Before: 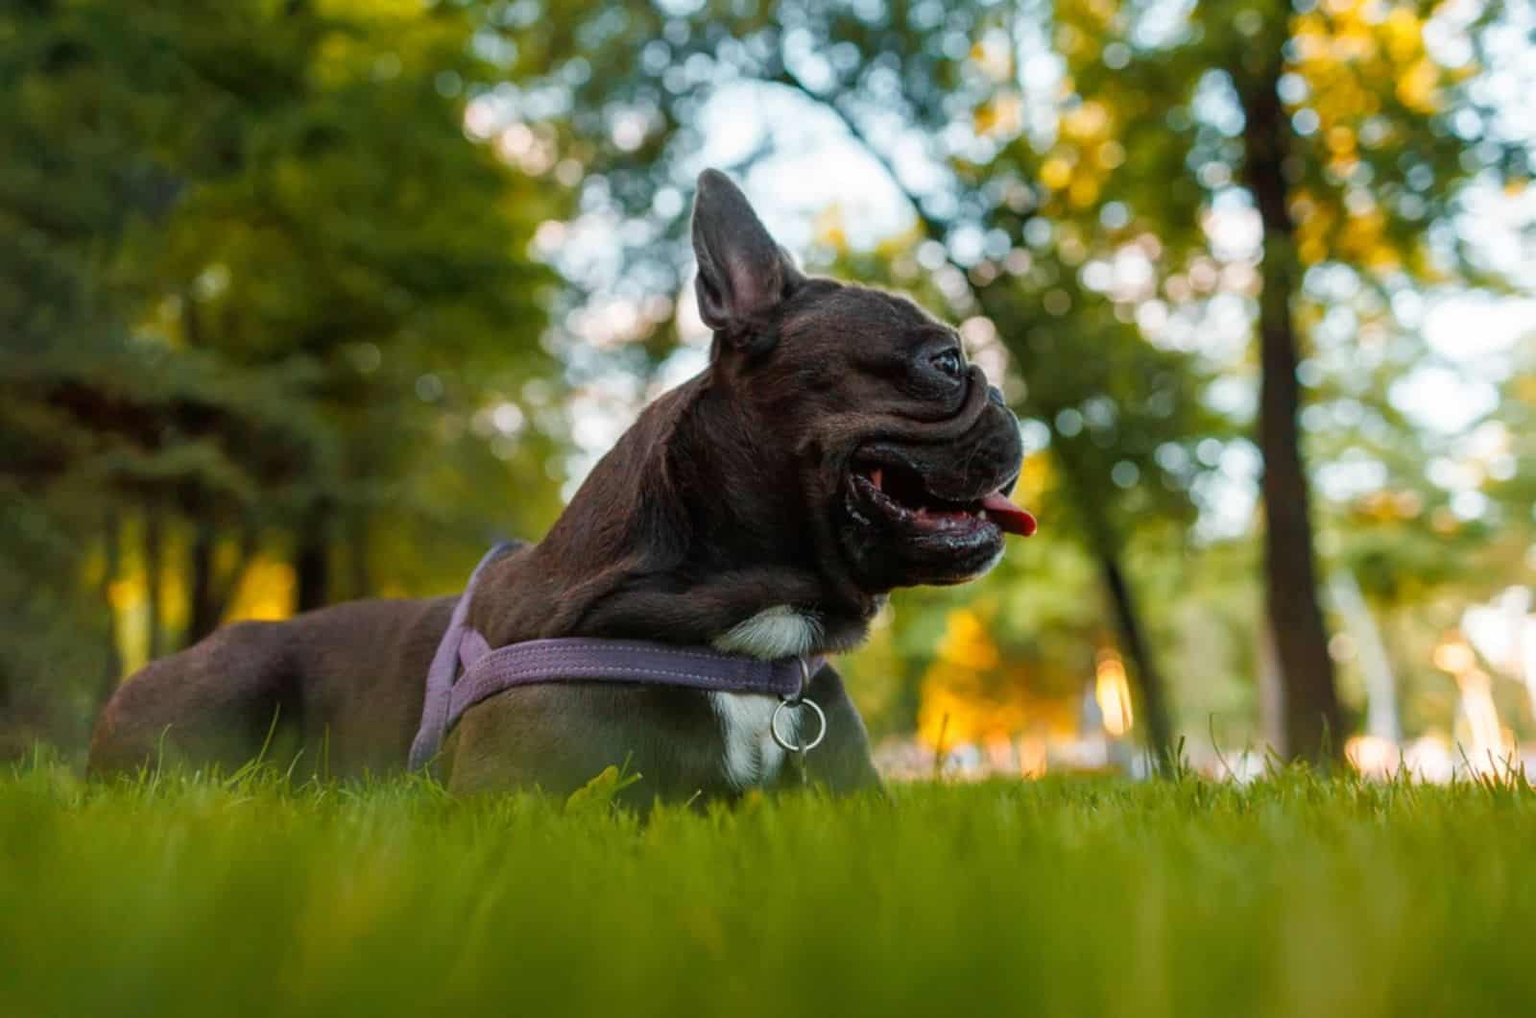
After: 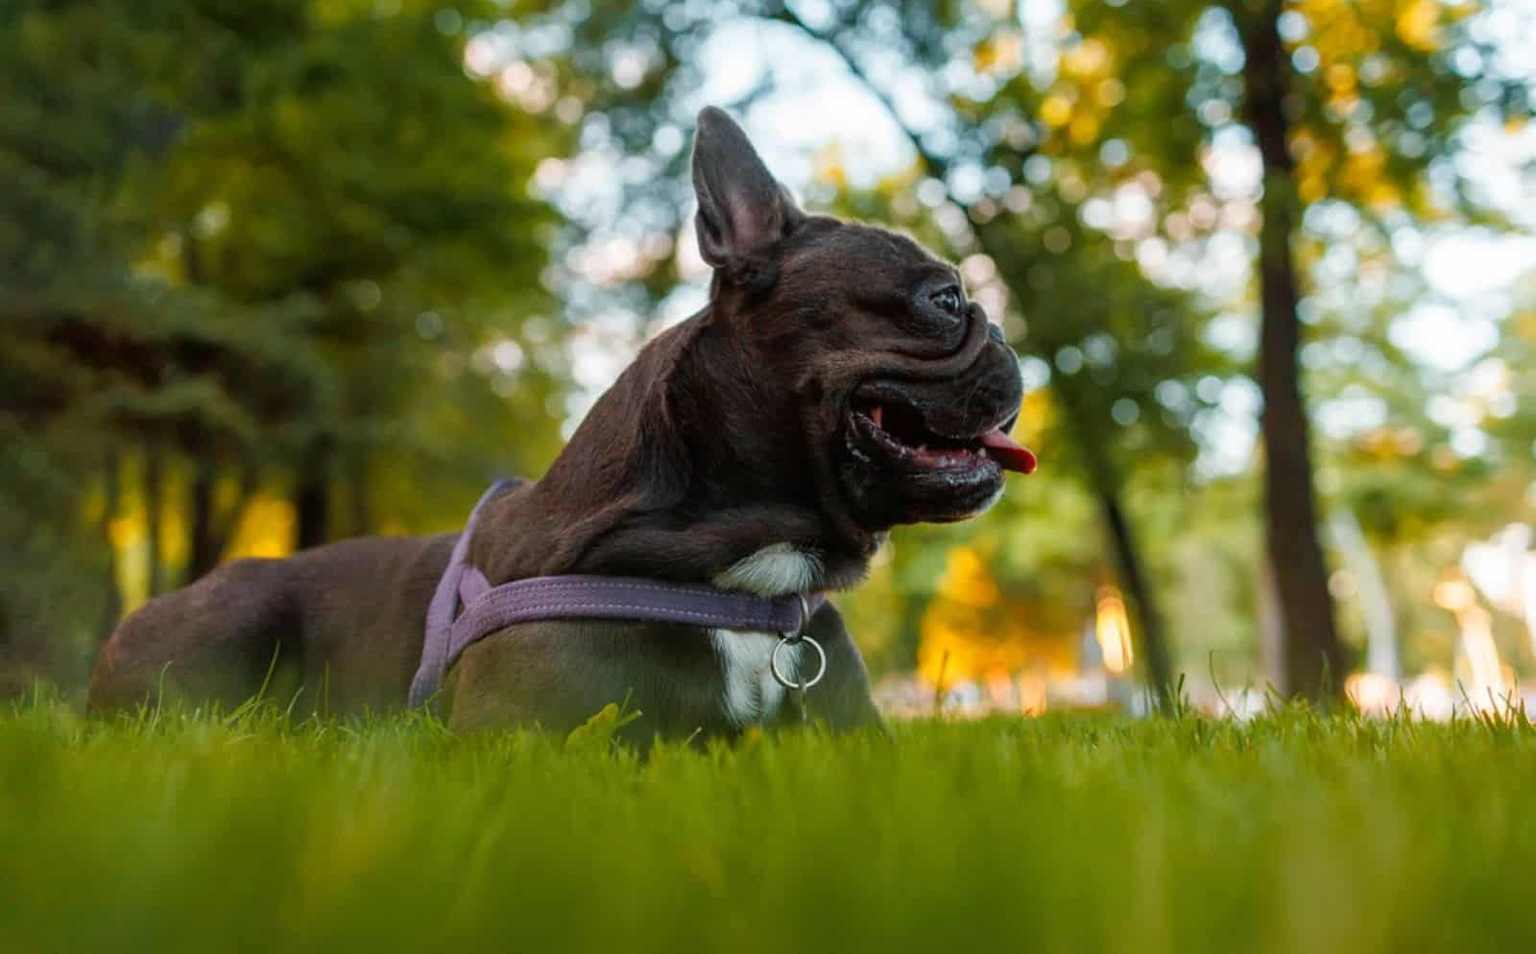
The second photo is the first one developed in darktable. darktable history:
crop and rotate: top 6.167%
